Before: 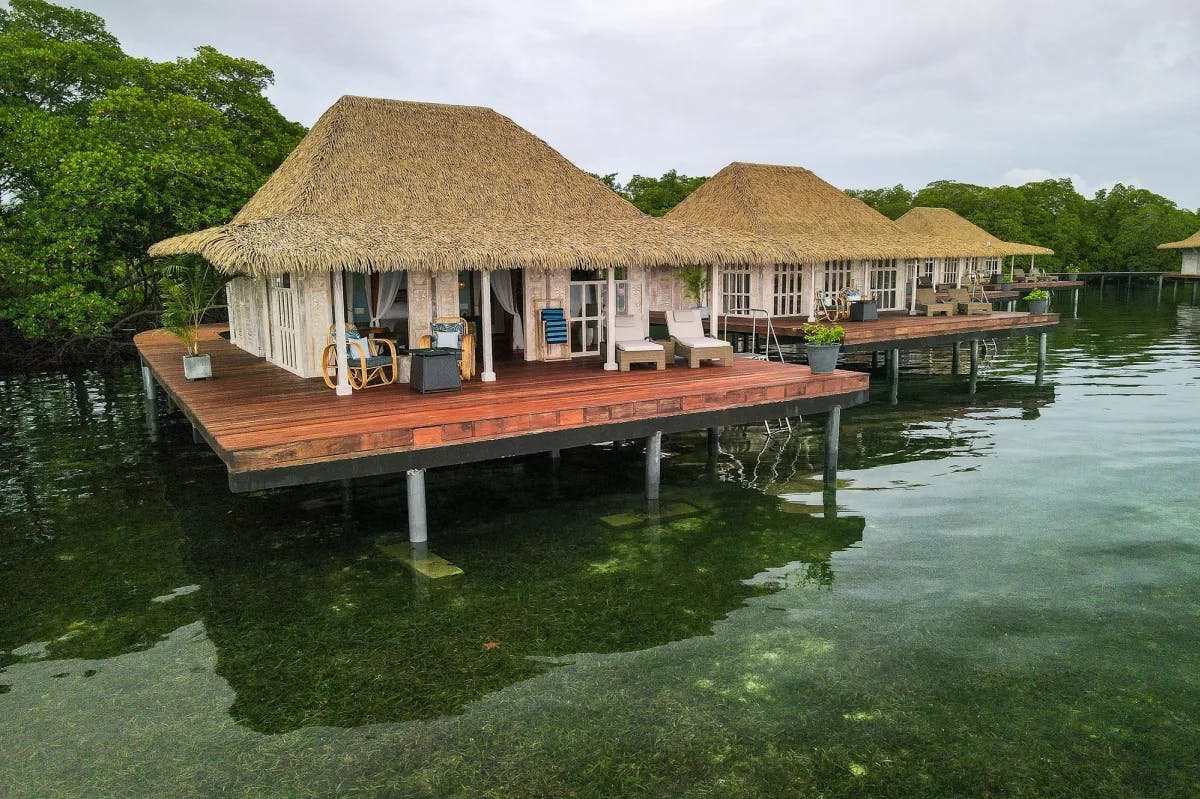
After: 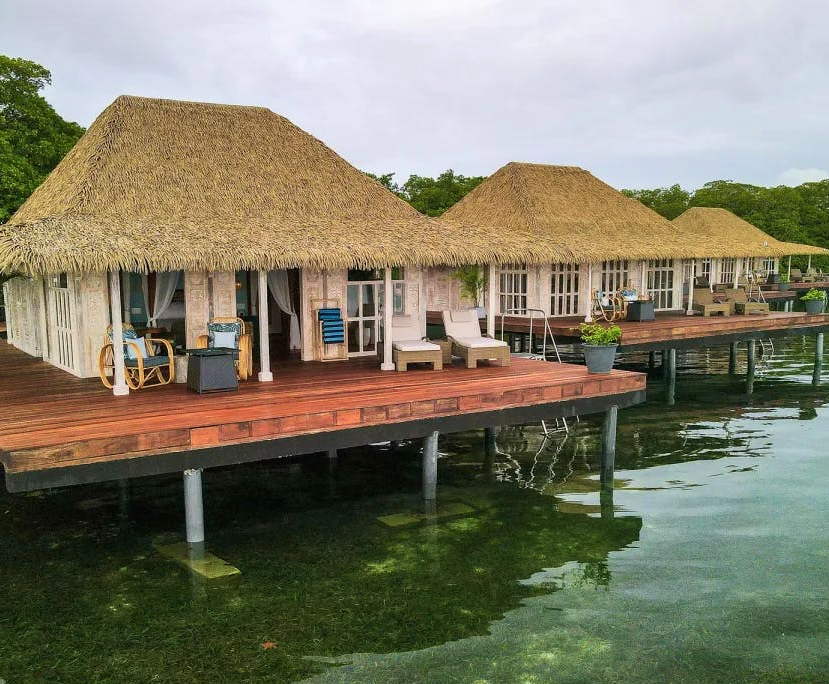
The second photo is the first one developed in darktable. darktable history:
crop: left 18.639%, right 12.269%, bottom 14.328%
color balance rgb: global offset › hue 169.92°, linear chroma grading › global chroma -1.259%, perceptual saturation grading › global saturation 0.353%
velvia: on, module defaults
